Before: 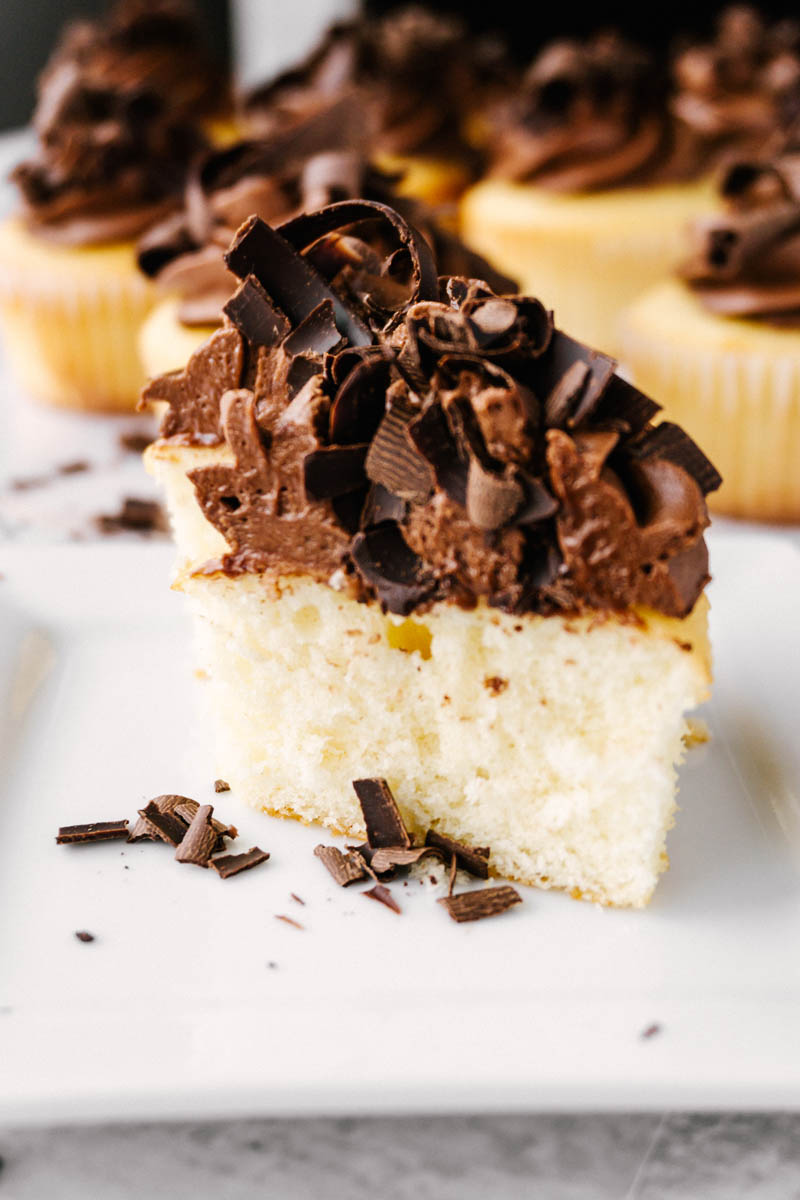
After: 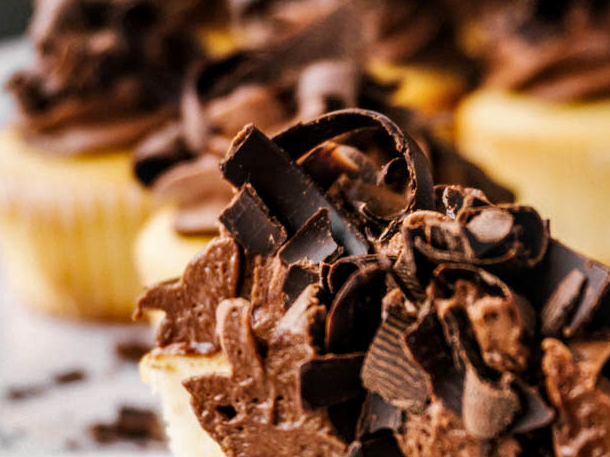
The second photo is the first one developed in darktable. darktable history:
crop: left 0.579%, top 7.627%, right 23.167%, bottom 54.275%
shadows and highlights: shadows 43.71, white point adjustment -1.46, soften with gaussian
local contrast: on, module defaults
